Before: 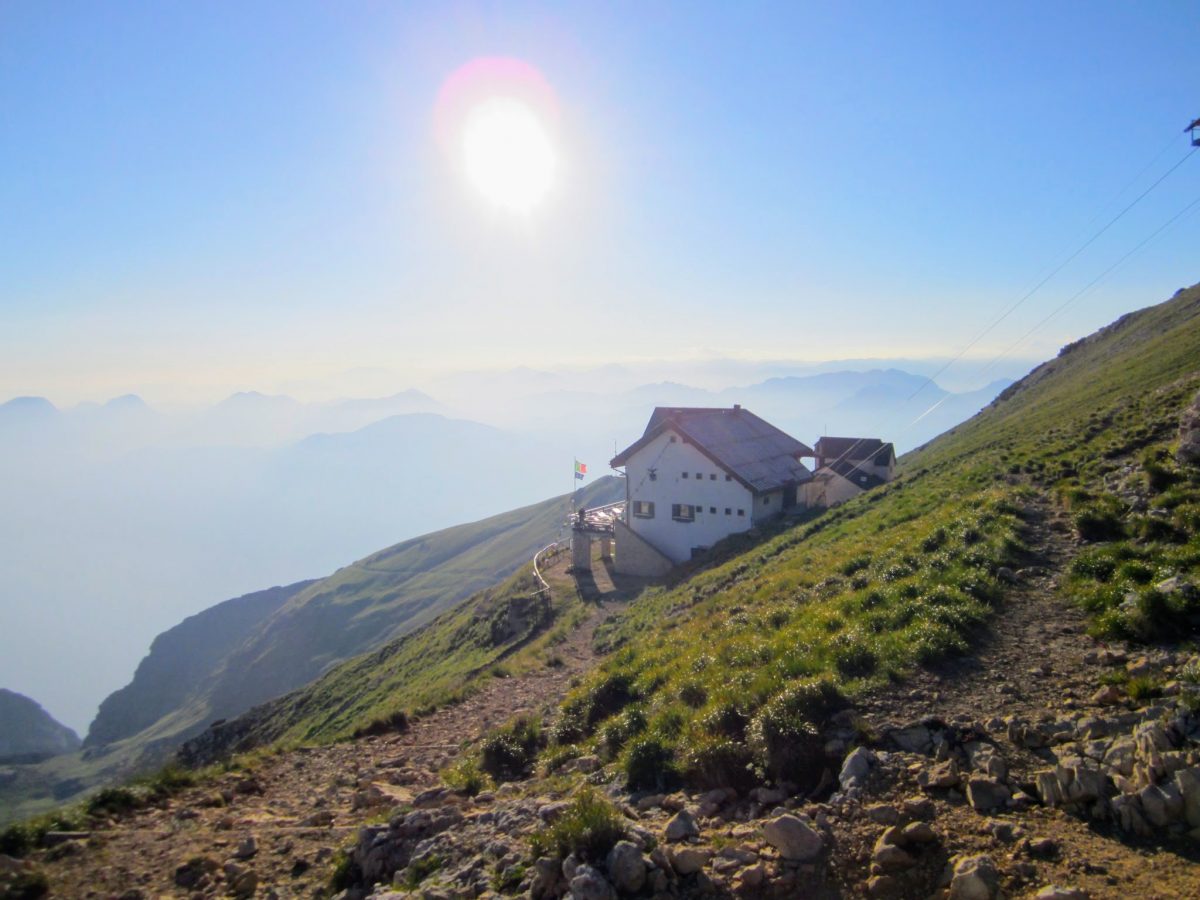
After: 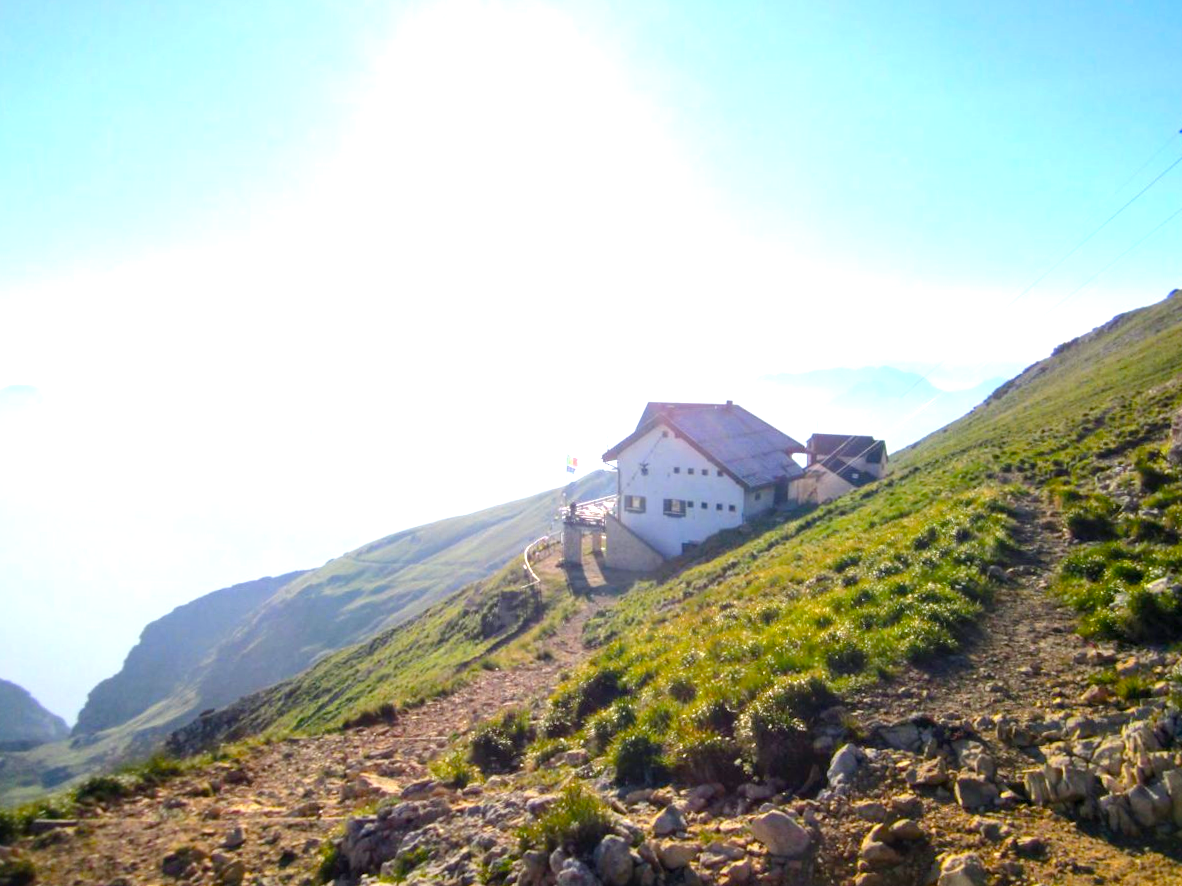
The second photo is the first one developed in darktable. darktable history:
color balance rgb: linear chroma grading › global chroma 9.898%, perceptual saturation grading › global saturation 20%, perceptual saturation grading › highlights -25.046%, perceptual saturation grading › shadows 24.255%
exposure: black level correction 0, exposure 1.098 EV, compensate highlight preservation false
crop and rotate: angle -0.654°
